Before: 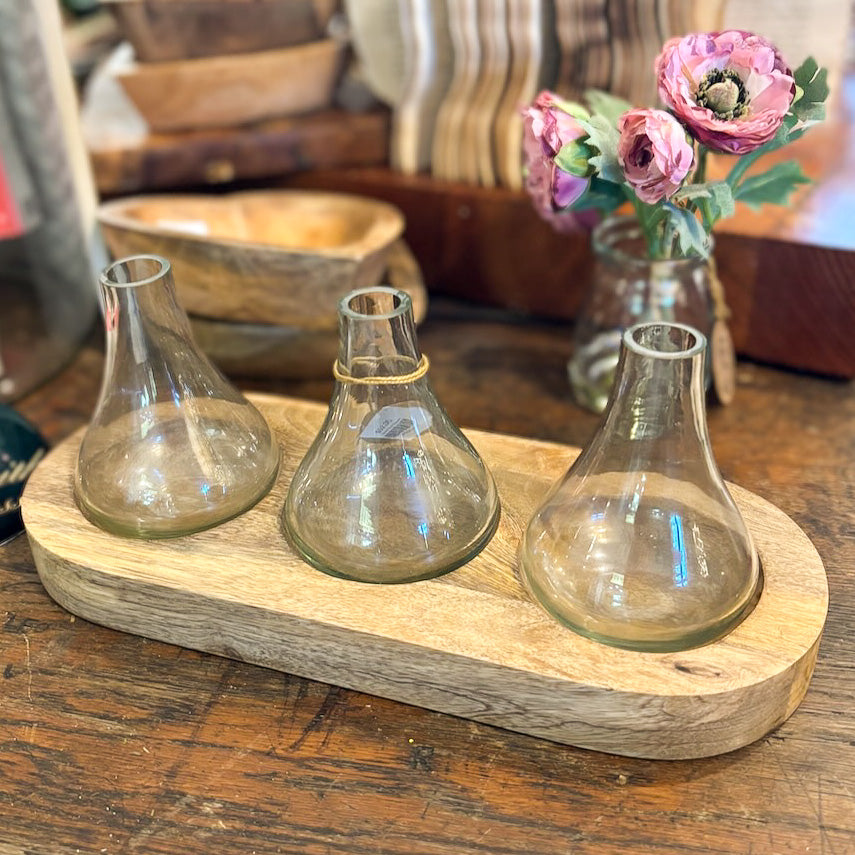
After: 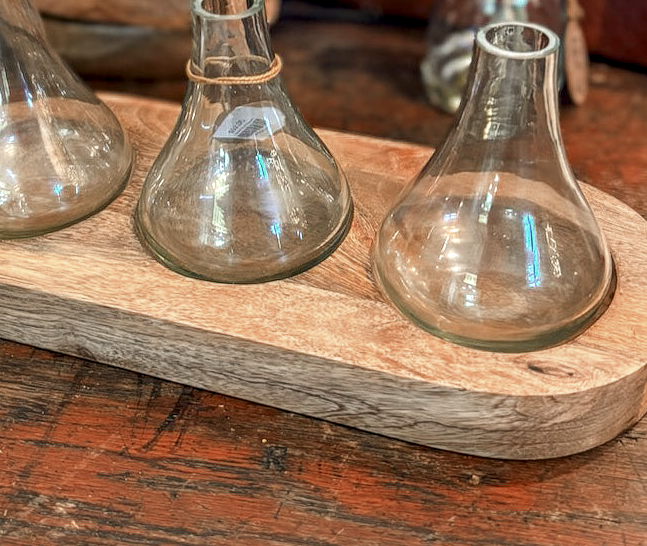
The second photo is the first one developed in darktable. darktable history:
color zones: curves: ch0 [(0, 0.299) (0.25, 0.383) (0.456, 0.352) (0.736, 0.571)]; ch1 [(0, 0.63) (0.151, 0.568) (0.254, 0.416) (0.47, 0.558) (0.732, 0.37) (0.909, 0.492)]; ch2 [(0.004, 0.604) (0.158, 0.443) (0.257, 0.403) (0.761, 0.468)]
crop and rotate: left 17.299%, top 35.115%, right 7.015%, bottom 1.024%
local contrast: detail 140%
